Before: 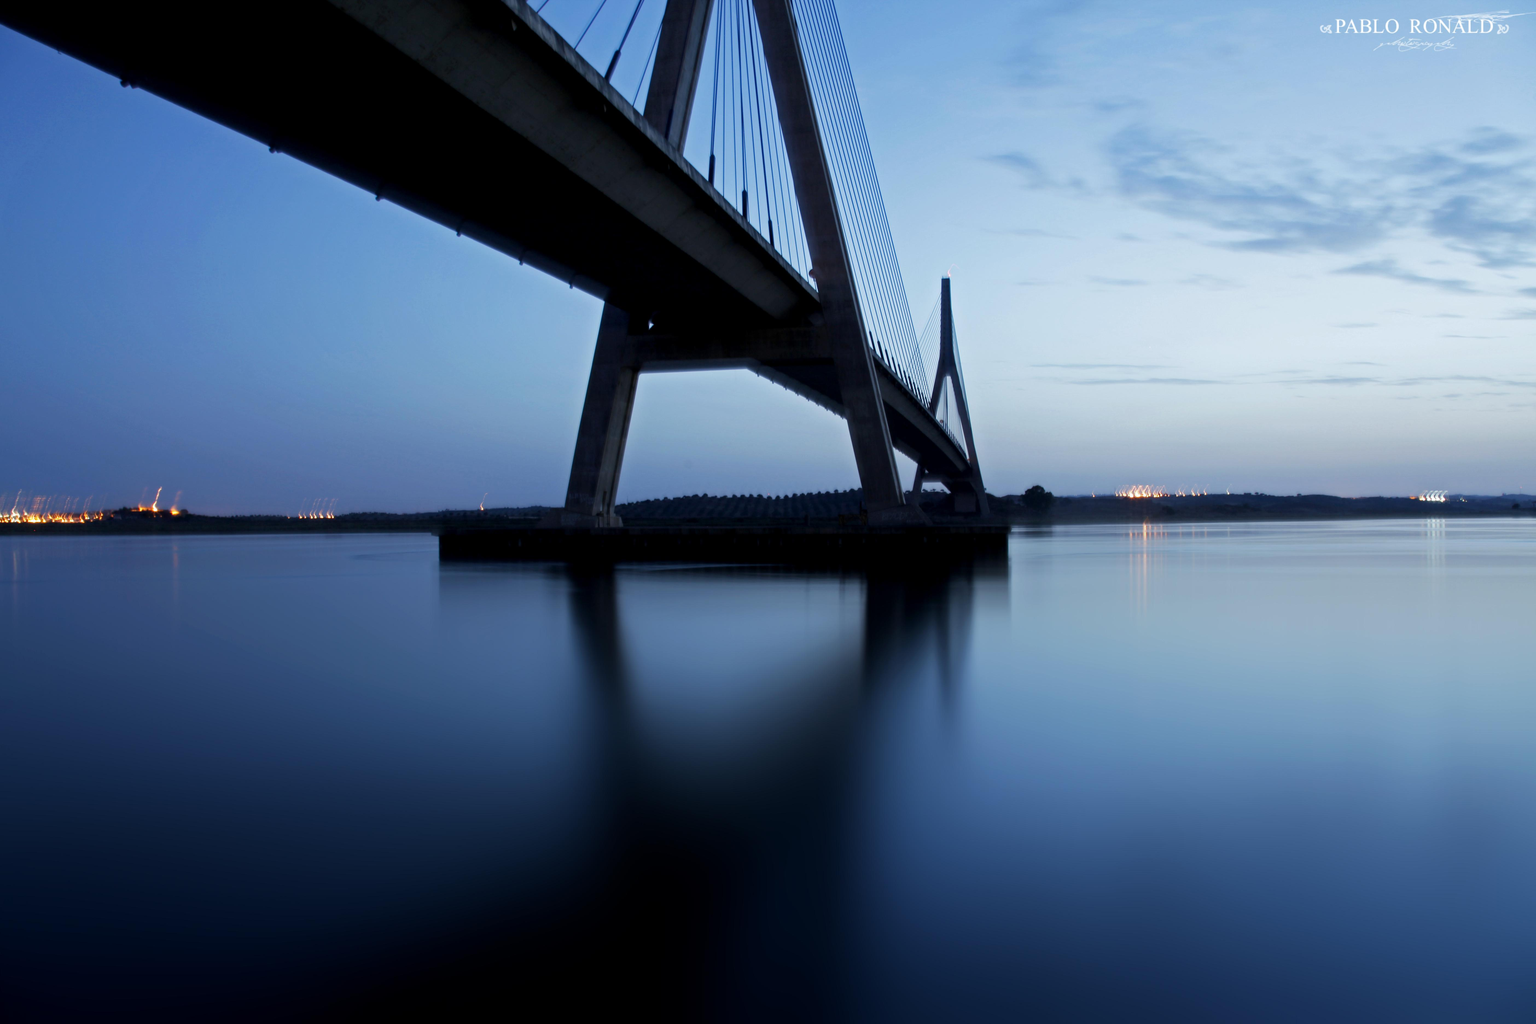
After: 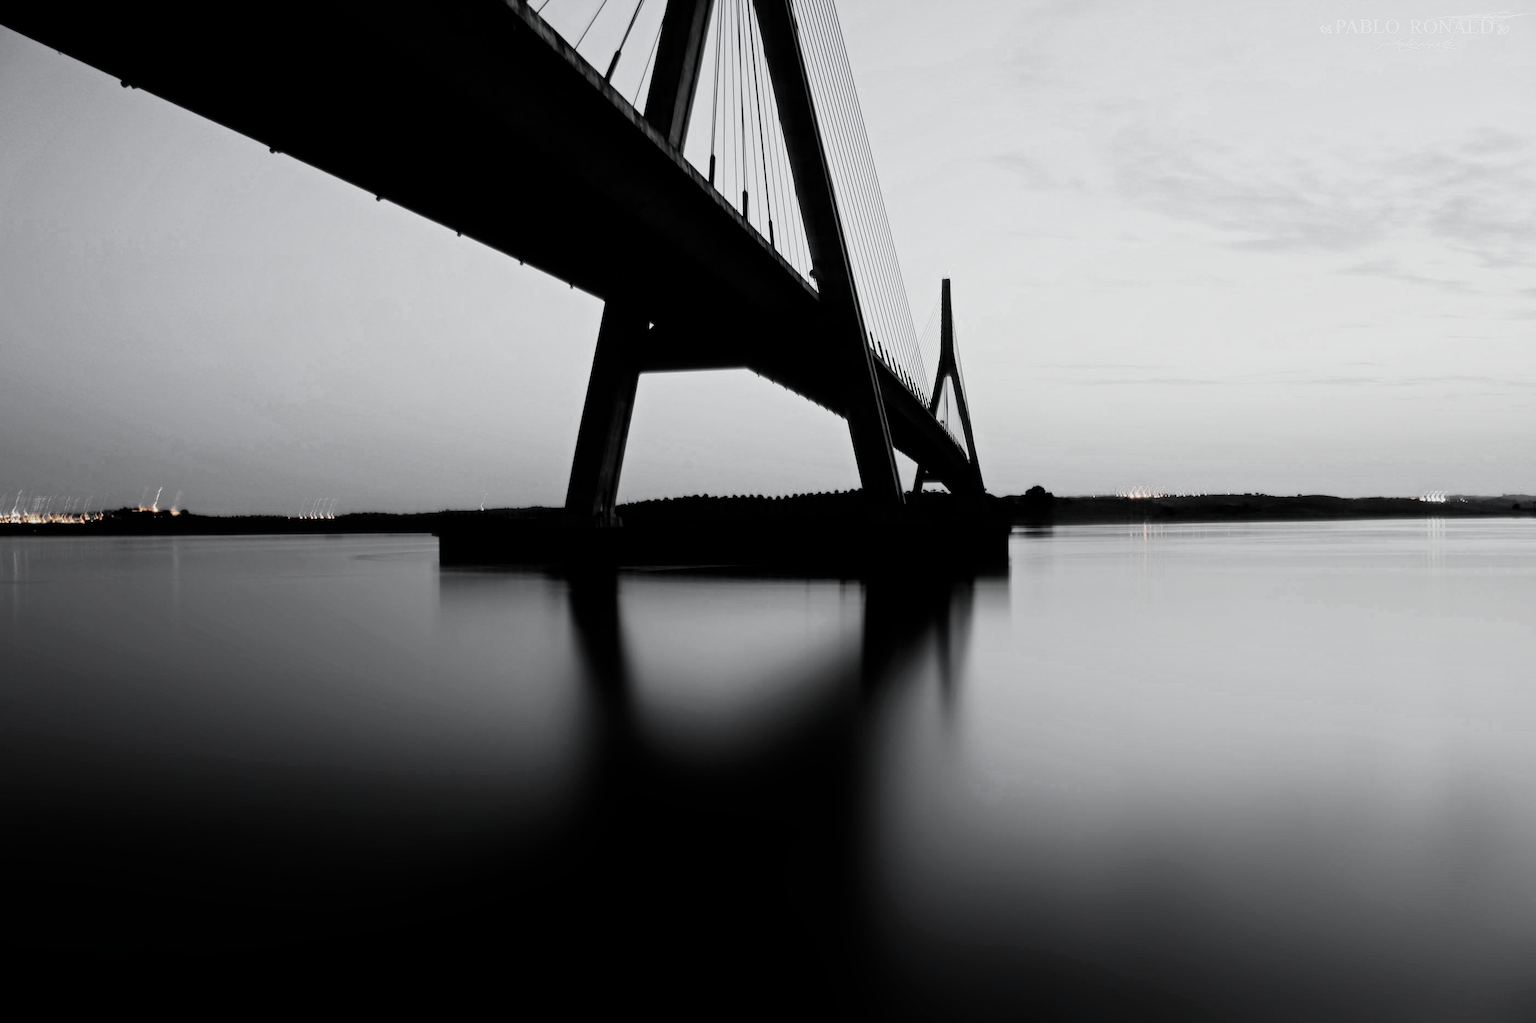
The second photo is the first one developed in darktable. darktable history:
color zones: curves: ch0 [(0, 0.613) (0.01, 0.613) (0.245, 0.448) (0.498, 0.529) (0.642, 0.665) (0.879, 0.777) (0.99, 0.613)]; ch1 [(0, 0.035) (0.121, 0.189) (0.259, 0.197) (0.415, 0.061) (0.589, 0.022) (0.732, 0.022) (0.857, 0.026) (0.991, 0.053)]
crop: bottom 0.069%
filmic rgb: black relative exposure -5.07 EV, white relative exposure 3.99 EV, threshold 3 EV, hardness 2.9, contrast 1.3, highlights saturation mix -9.84%, iterations of high-quality reconstruction 0, enable highlight reconstruction true
